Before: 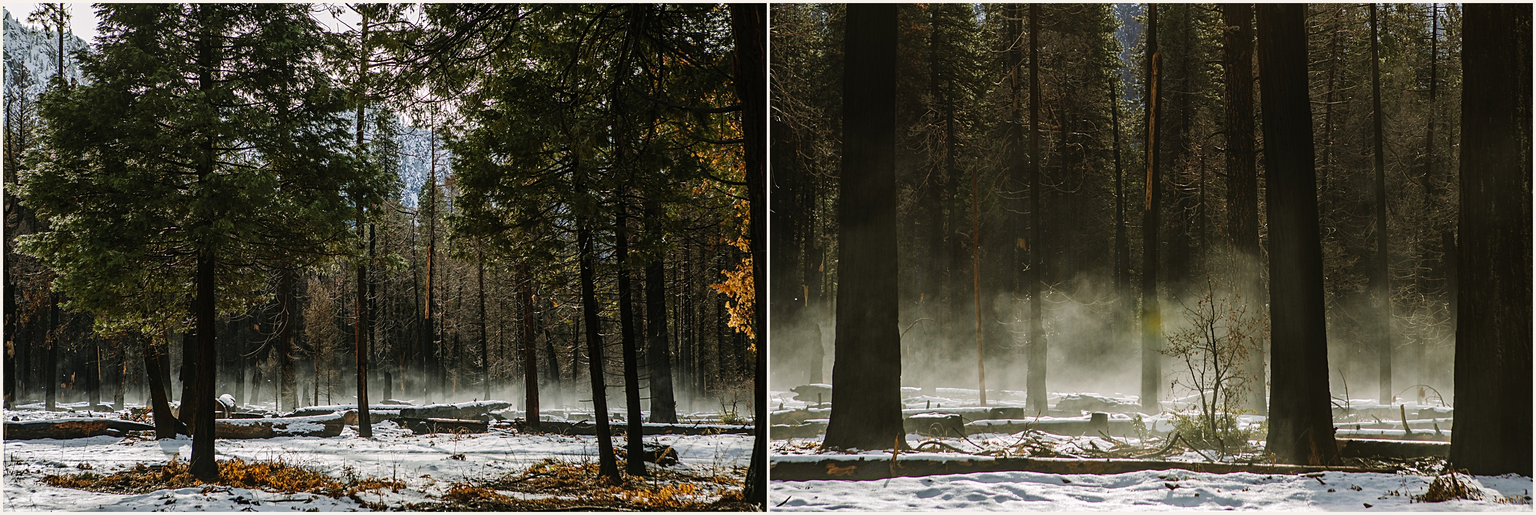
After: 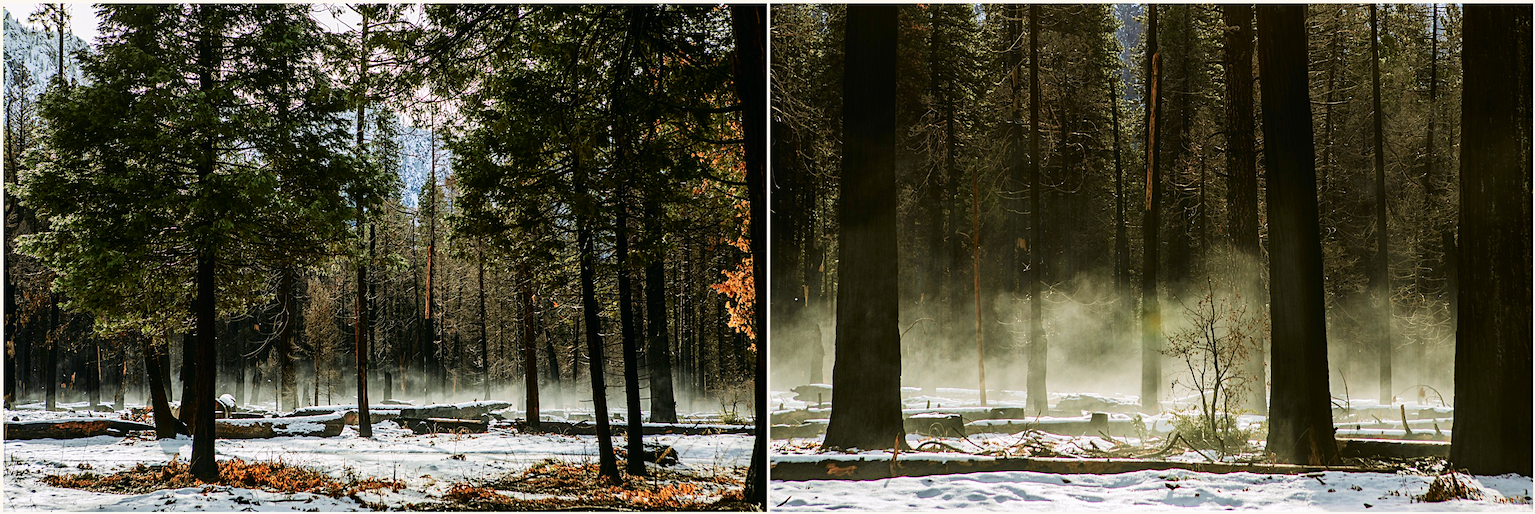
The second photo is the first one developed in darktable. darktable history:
tone curve: curves: ch0 [(0, 0) (0.051, 0.027) (0.096, 0.071) (0.219, 0.248) (0.428, 0.52) (0.596, 0.713) (0.727, 0.823) (0.859, 0.924) (1, 1)]; ch1 [(0, 0) (0.1, 0.038) (0.318, 0.221) (0.413, 0.325) (0.443, 0.412) (0.483, 0.474) (0.503, 0.501) (0.516, 0.515) (0.548, 0.575) (0.561, 0.596) (0.594, 0.647) (0.666, 0.701) (1, 1)]; ch2 [(0, 0) (0.453, 0.435) (0.479, 0.476) (0.504, 0.5) (0.52, 0.526) (0.557, 0.585) (0.583, 0.608) (0.824, 0.815) (1, 1)], color space Lab, independent channels, preserve colors none
